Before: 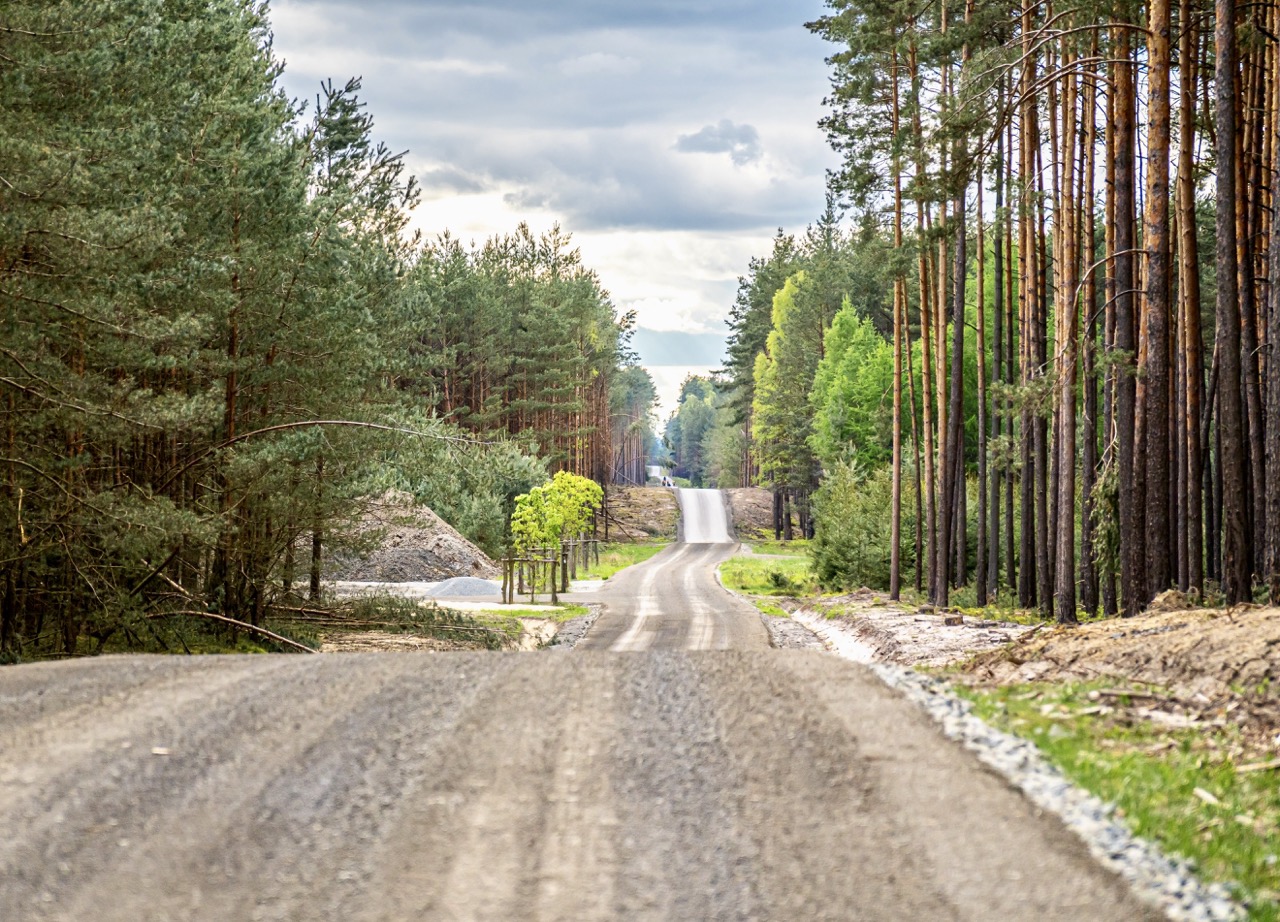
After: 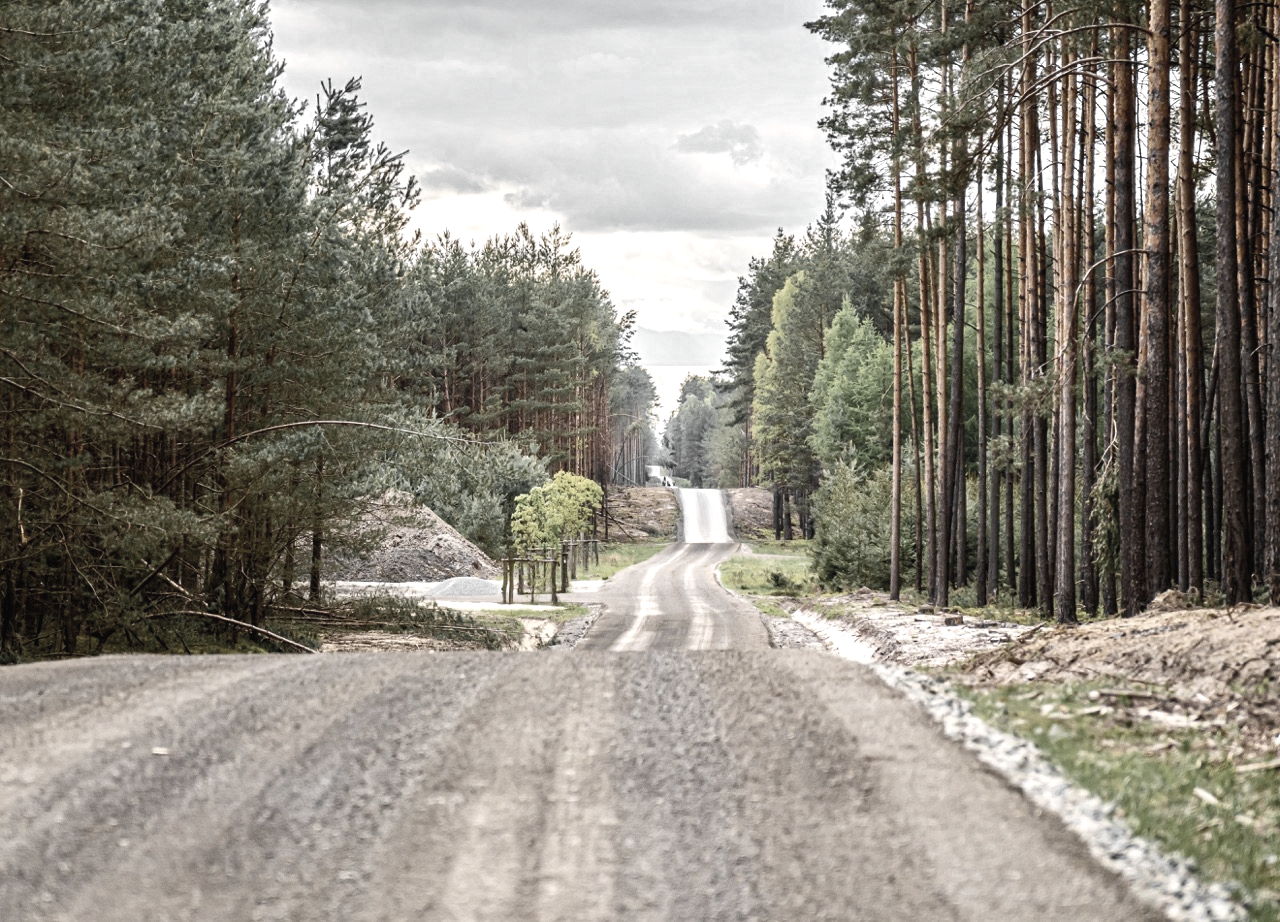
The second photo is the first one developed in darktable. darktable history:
color balance rgb: shadows lift › chroma 1%, shadows lift › hue 28.8°, power › hue 60°, highlights gain › chroma 1%, highlights gain › hue 60°, global offset › luminance 0.25%, perceptual saturation grading › highlights -20%, perceptual saturation grading › shadows 20%, perceptual brilliance grading › highlights 5%, perceptual brilliance grading › shadows -10%, global vibrance 19.67%
color zones: curves: ch0 [(0, 0.613) (0.01, 0.613) (0.245, 0.448) (0.498, 0.529) (0.642, 0.665) (0.879, 0.777) (0.99, 0.613)]; ch1 [(0, 0.035) (0.121, 0.189) (0.259, 0.197) (0.415, 0.061) (0.589, 0.022) (0.732, 0.022) (0.857, 0.026) (0.991, 0.053)]
